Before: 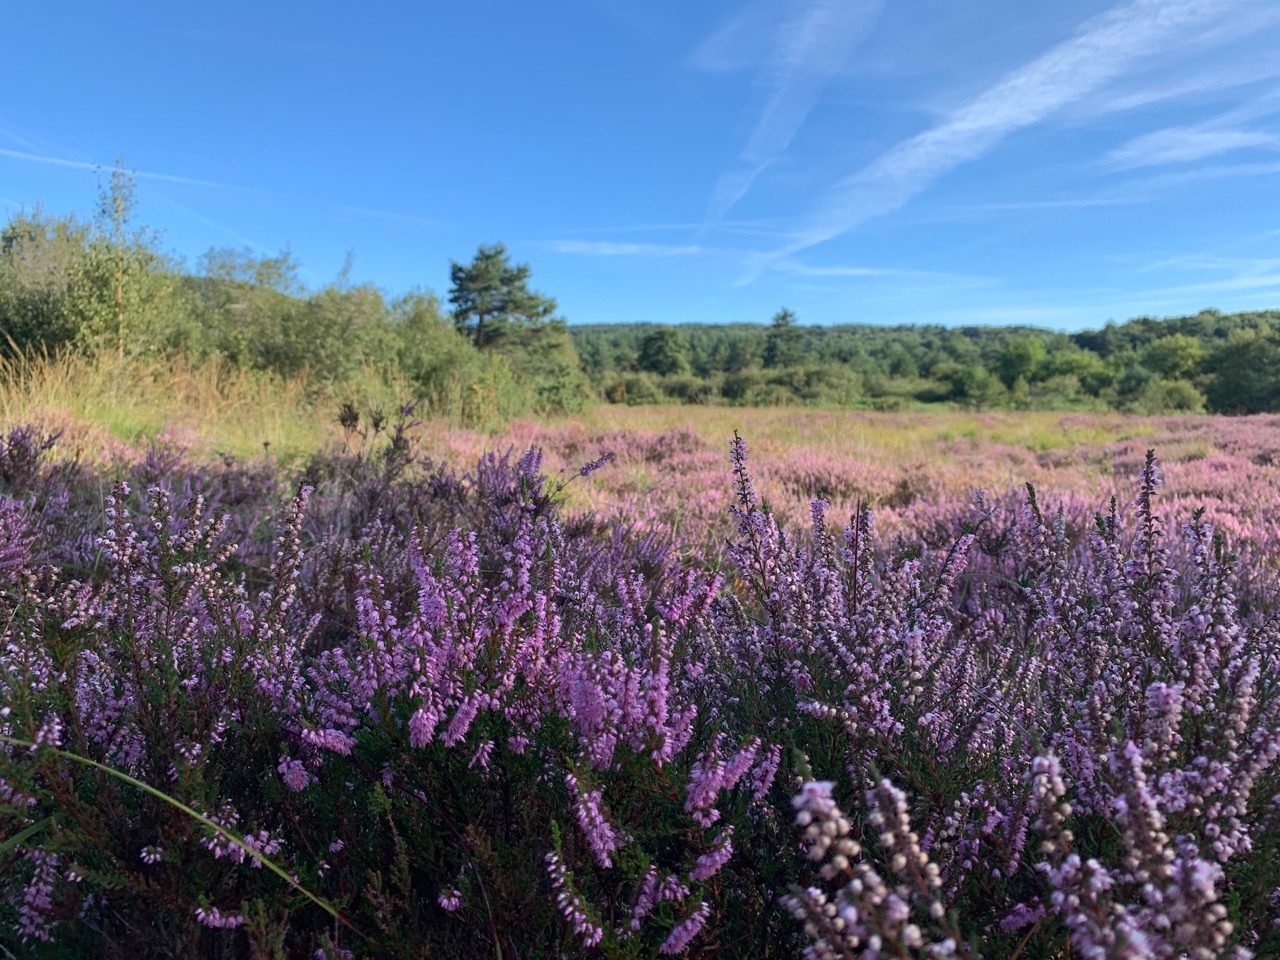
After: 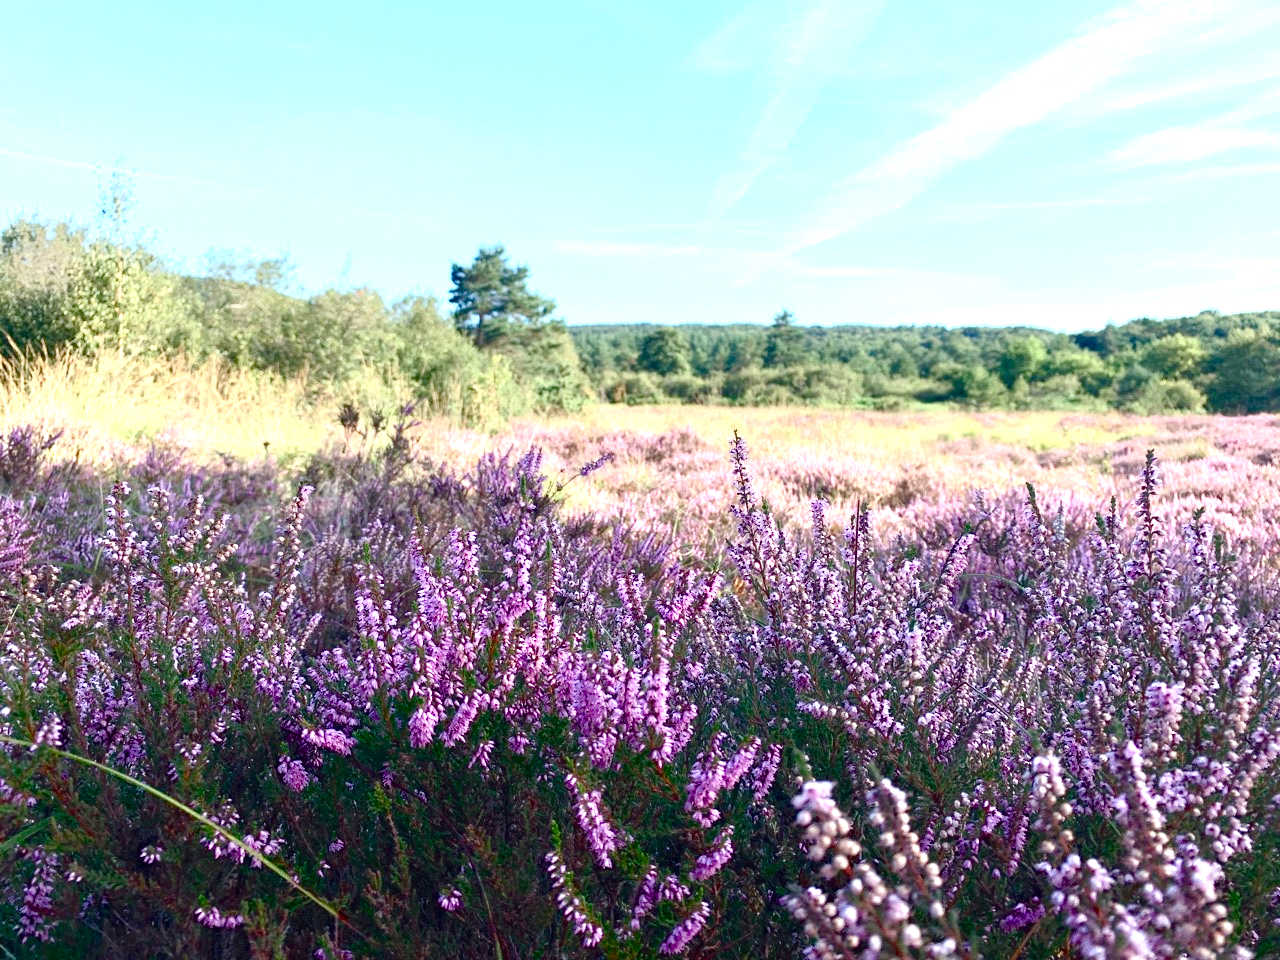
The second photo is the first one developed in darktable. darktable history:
color balance rgb: shadows lift › chroma 1.005%, shadows lift › hue 242.77°, global offset › luminance 0.48%, perceptual saturation grading › global saturation 20%, perceptual saturation grading › highlights -50.184%, perceptual saturation grading › shadows 31.224%, global vibrance -1.084%, saturation formula JzAzBz (2021)
exposure: exposure 1.162 EV, compensate highlight preservation false
